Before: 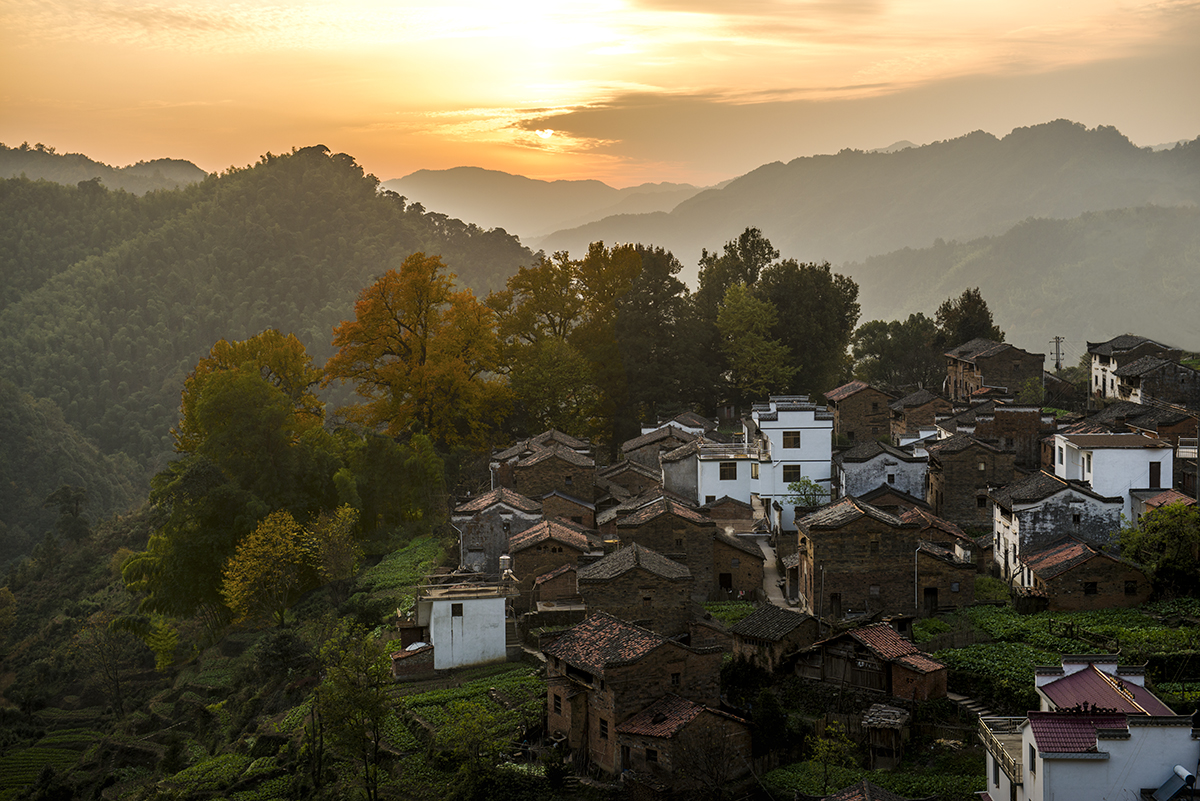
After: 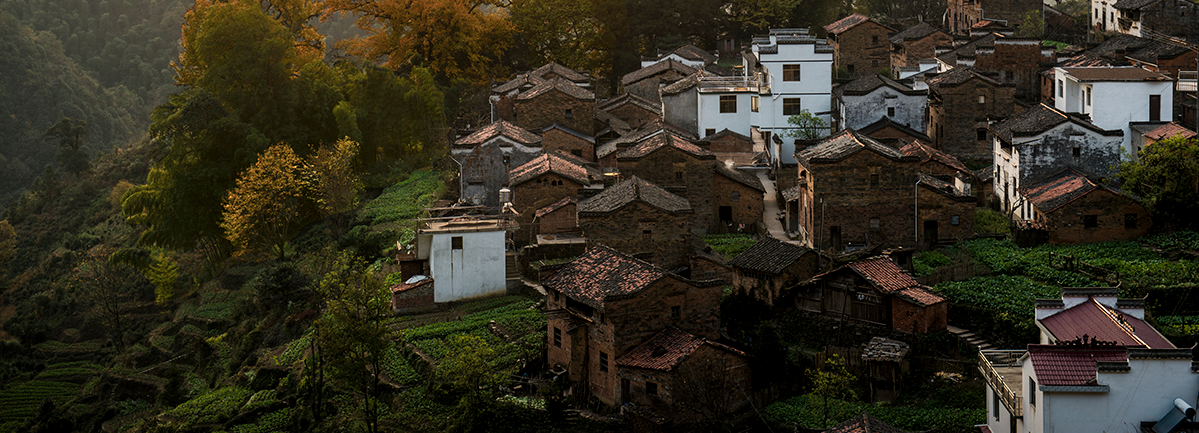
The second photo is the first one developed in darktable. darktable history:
color zones: curves: ch0 [(0.018, 0.548) (0.224, 0.64) (0.425, 0.447) (0.675, 0.575) (0.732, 0.579)]; ch1 [(0.066, 0.487) (0.25, 0.5) (0.404, 0.43) (0.75, 0.421) (0.956, 0.421)]; ch2 [(0.044, 0.561) (0.215, 0.465) (0.399, 0.544) (0.465, 0.548) (0.614, 0.447) (0.724, 0.43) (0.882, 0.623) (0.956, 0.632)]
crop and rotate: top 45.877%, right 0.012%
